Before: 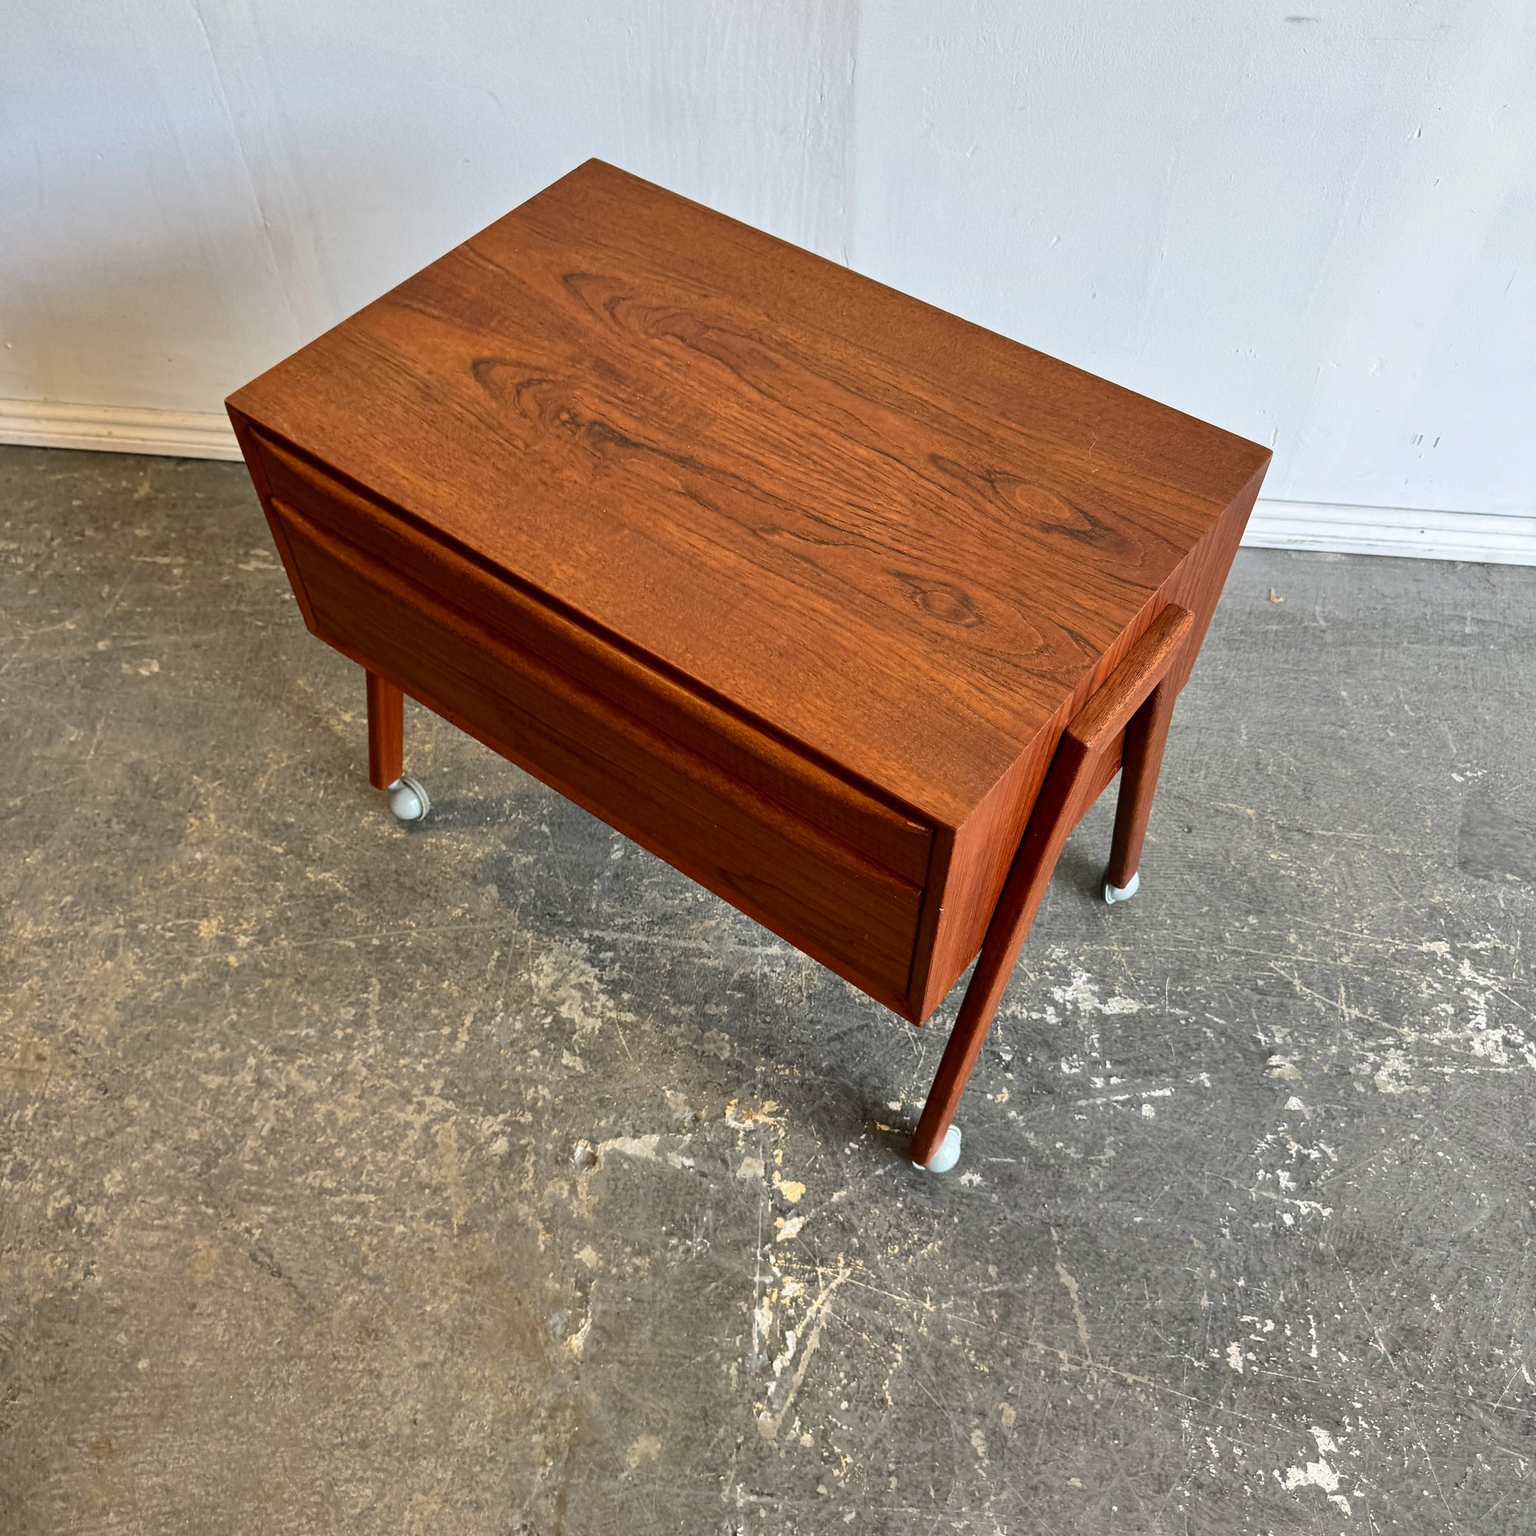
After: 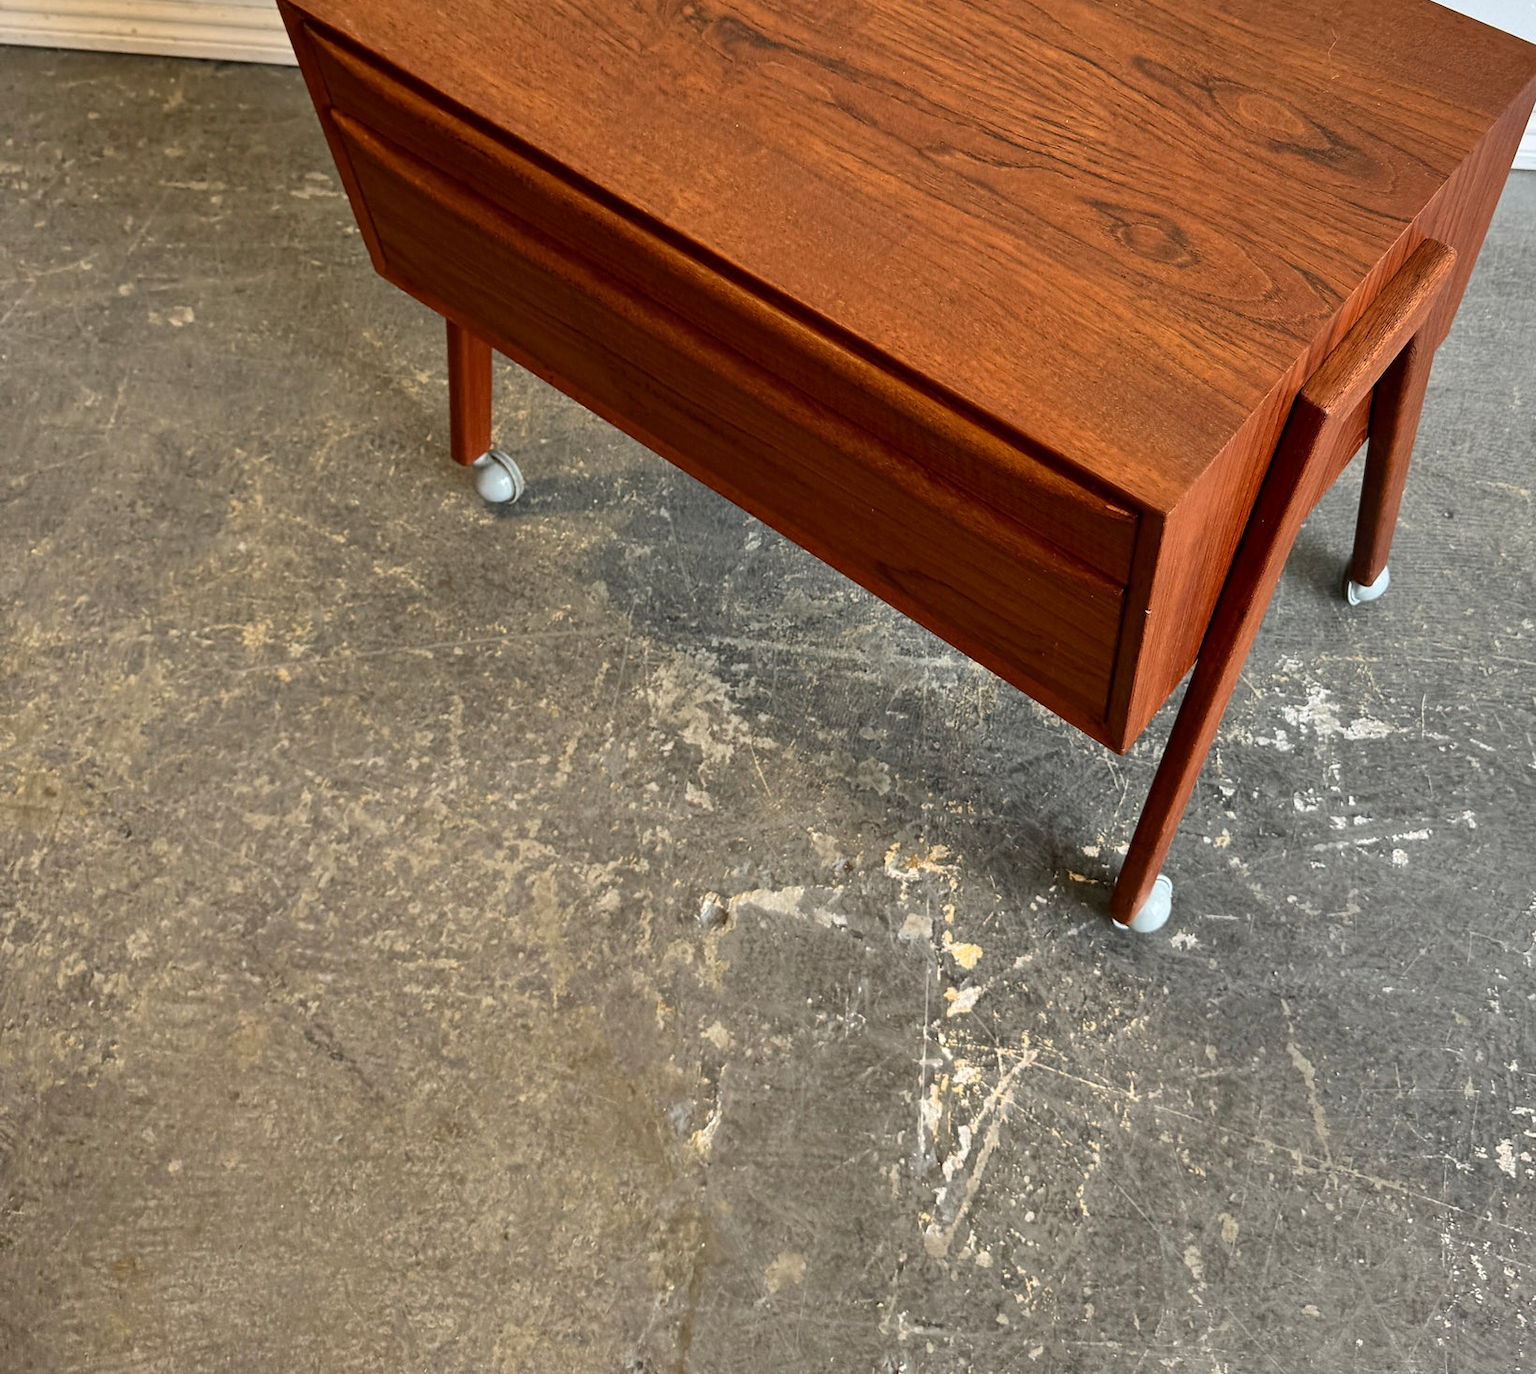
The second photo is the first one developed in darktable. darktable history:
crop: top 26.573%, right 17.995%
